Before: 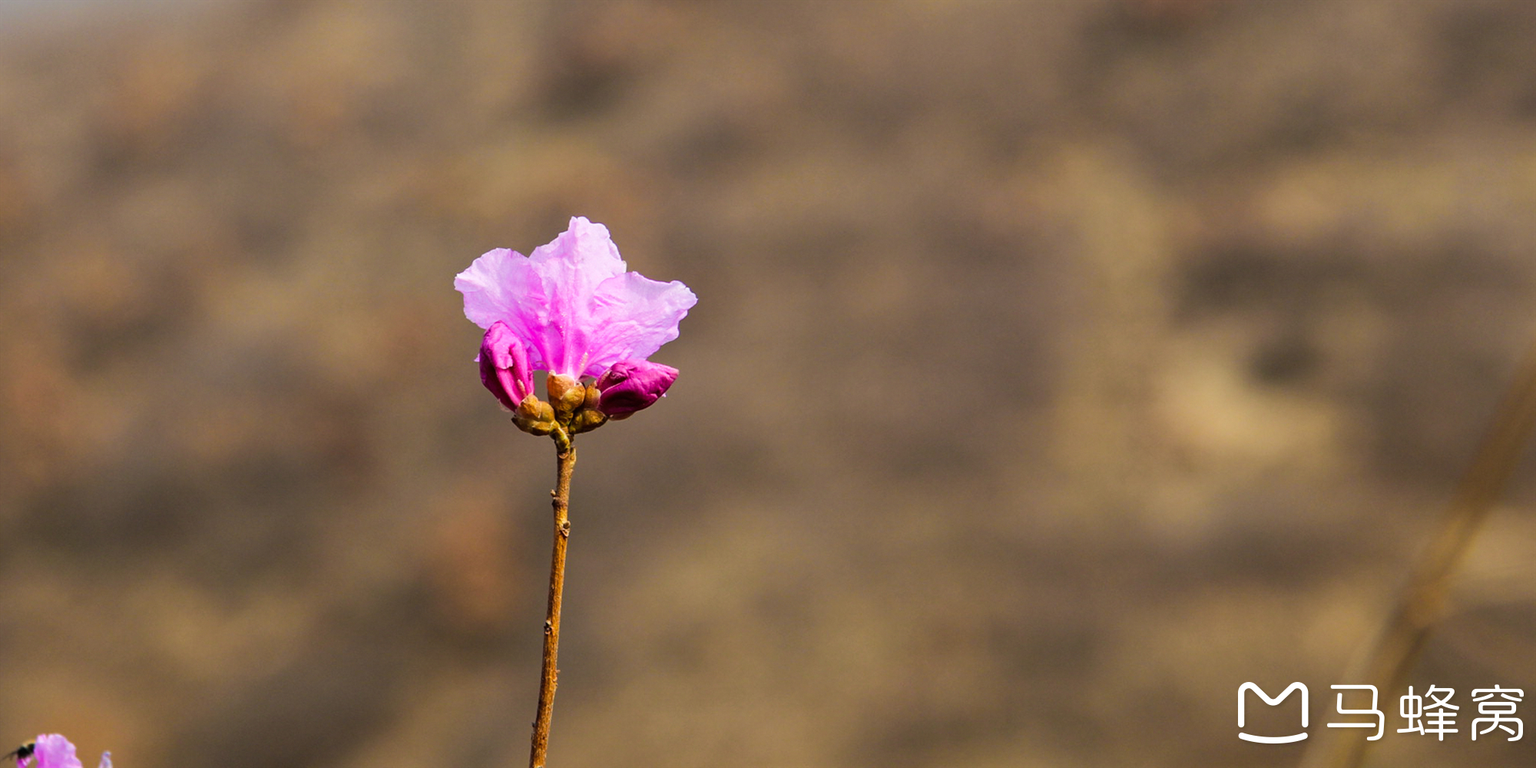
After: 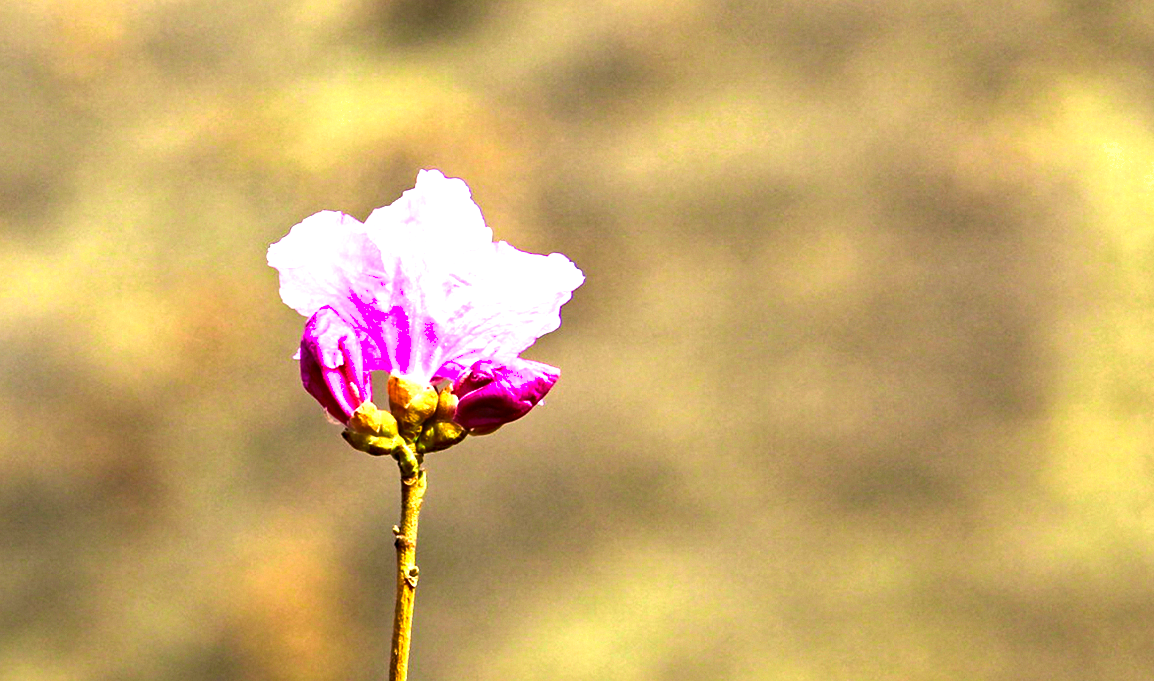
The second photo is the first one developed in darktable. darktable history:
haze removal: strength 0.295, distance 0.253, compatibility mode true, adaptive false
shadows and highlights: radius 336.83, shadows 28.47, soften with gaussian
exposure: black level correction 0, exposure 1.95 EV, compensate highlight preservation false
color zones: curves: ch2 [(0, 0.5) (0.143, 0.517) (0.286, 0.571) (0.429, 0.522) (0.571, 0.5) (0.714, 0.5) (0.857, 0.5) (1, 0.5)]
crop: left 16.25%, top 11.235%, right 26.04%, bottom 20.588%
